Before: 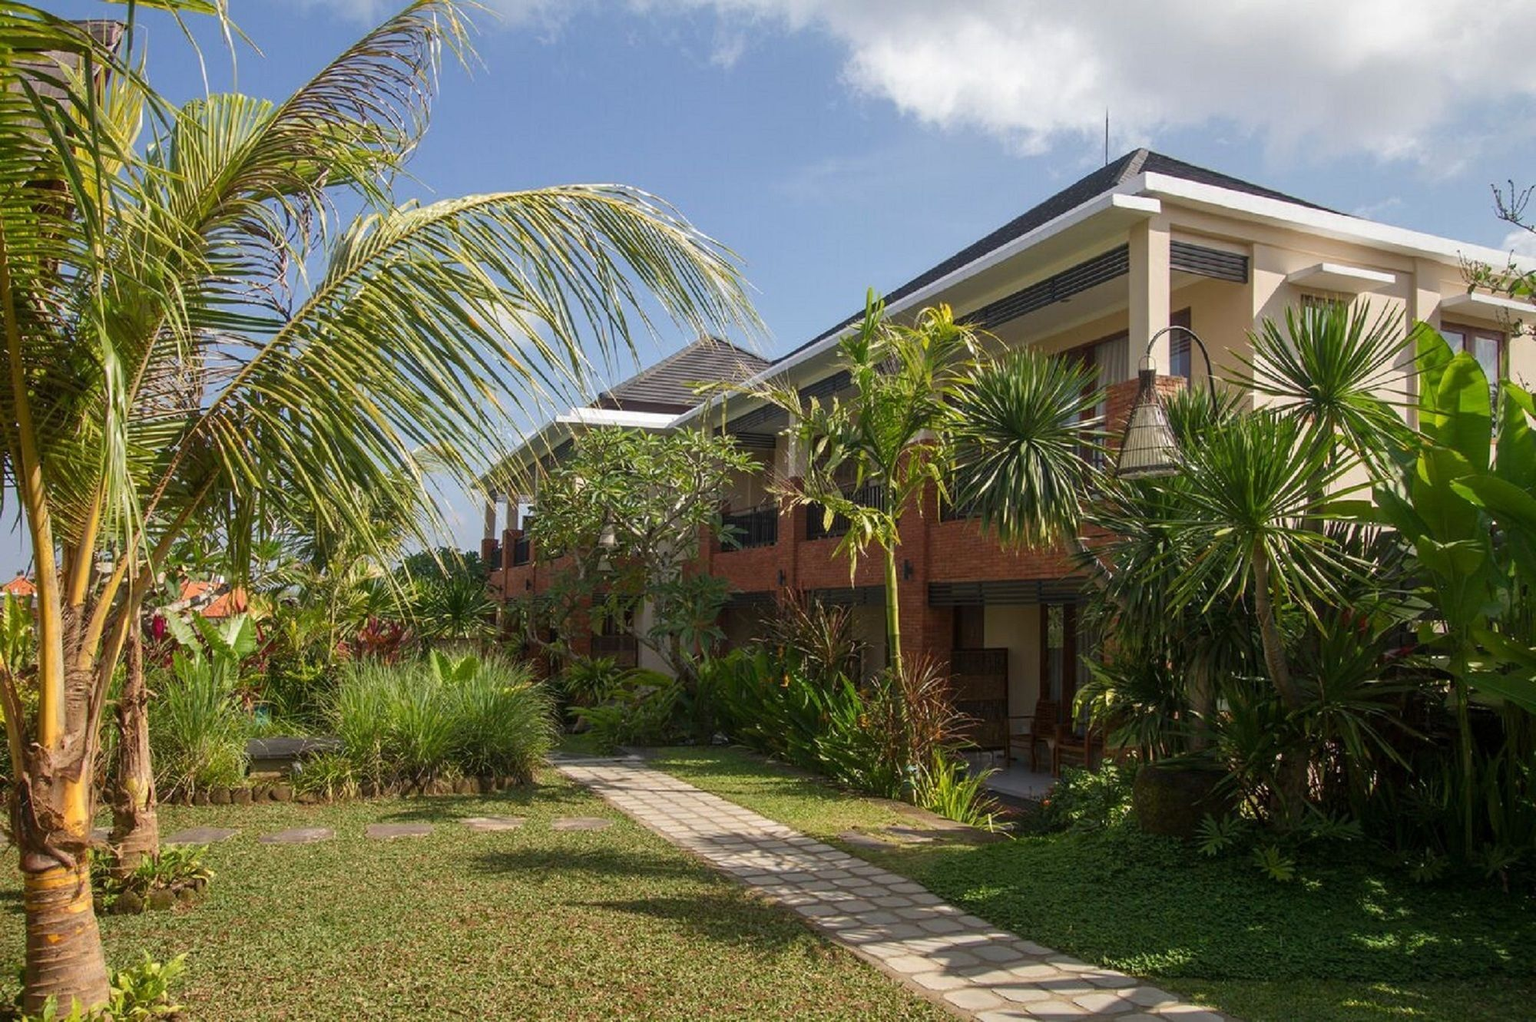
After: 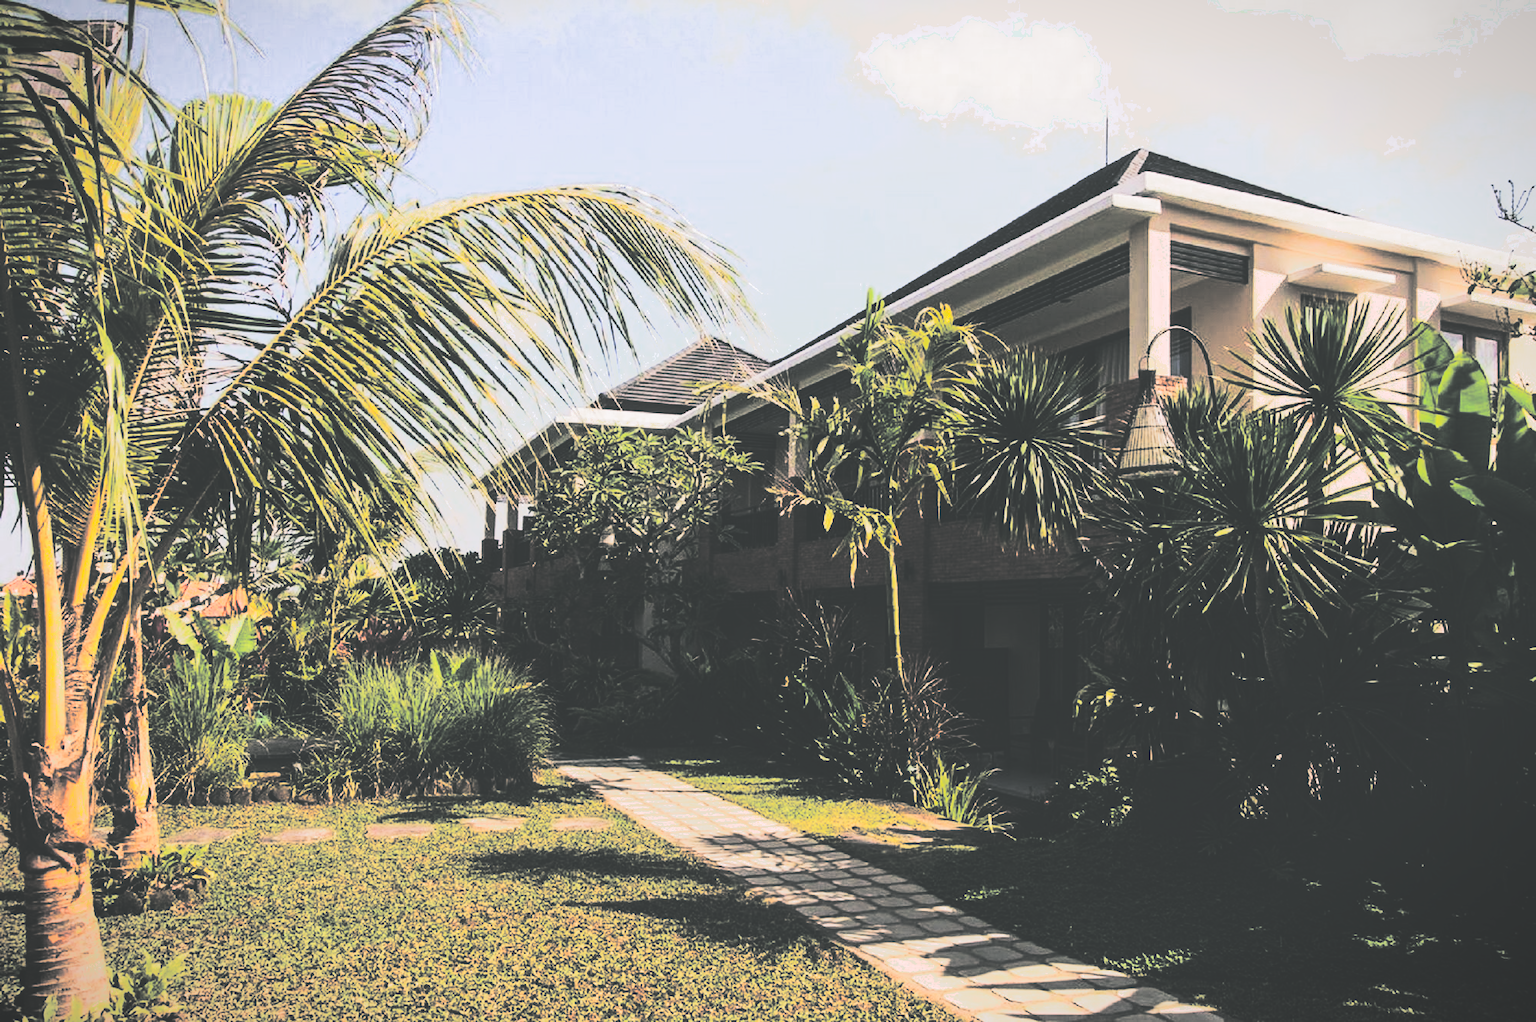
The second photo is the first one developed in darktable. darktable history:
exposure: black level correction -0.071, exposure 0.5 EV, compensate highlight preservation false
vibrance: vibrance 20%
vignetting: fall-off start 100%, fall-off radius 64.94%, automatic ratio true, unbound false
contrast brightness saturation: contrast 0.5, saturation -0.1
tone curve: curves: ch0 [(0, 0.172) (1, 0.91)], color space Lab, independent channels, preserve colors none
base curve: curves: ch0 [(0, 0.036) (0.083, 0.04) (0.804, 1)], preserve colors none
split-toning: shadows › hue 190.8°, shadows › saturation 0.05, highlights › hue 54°, highlights › saturation 0.05, compress 0%
color correction: highlights a* 5.81, highlights b* 4.84
